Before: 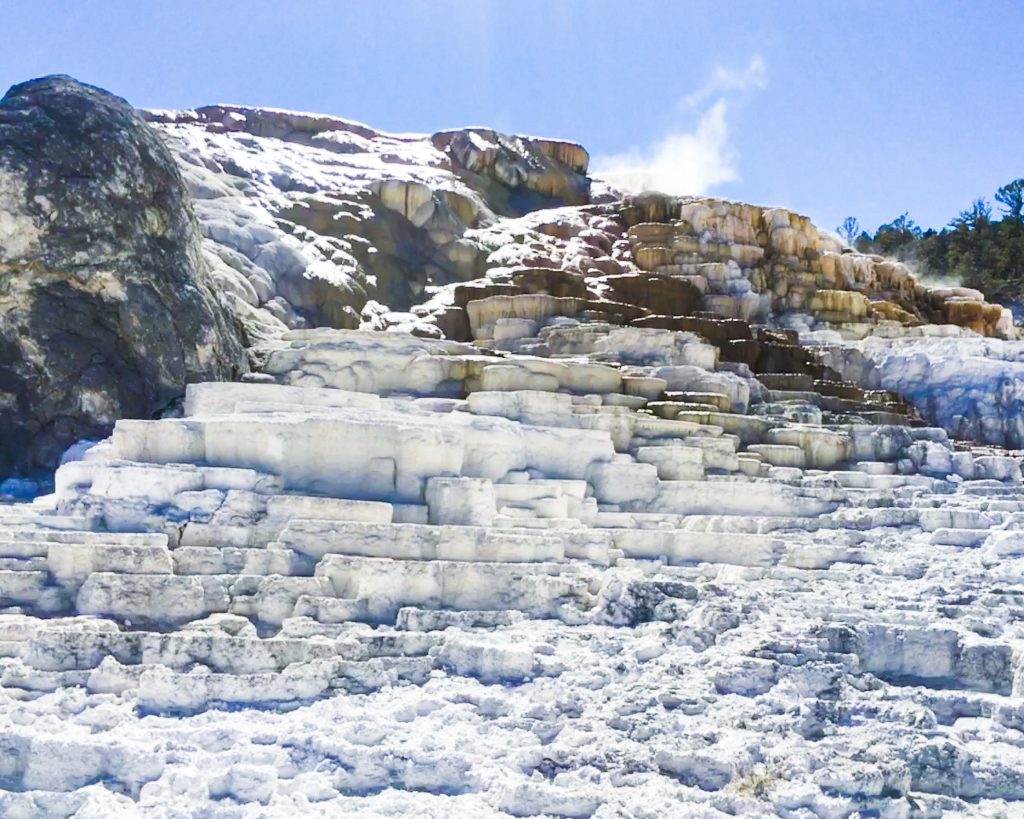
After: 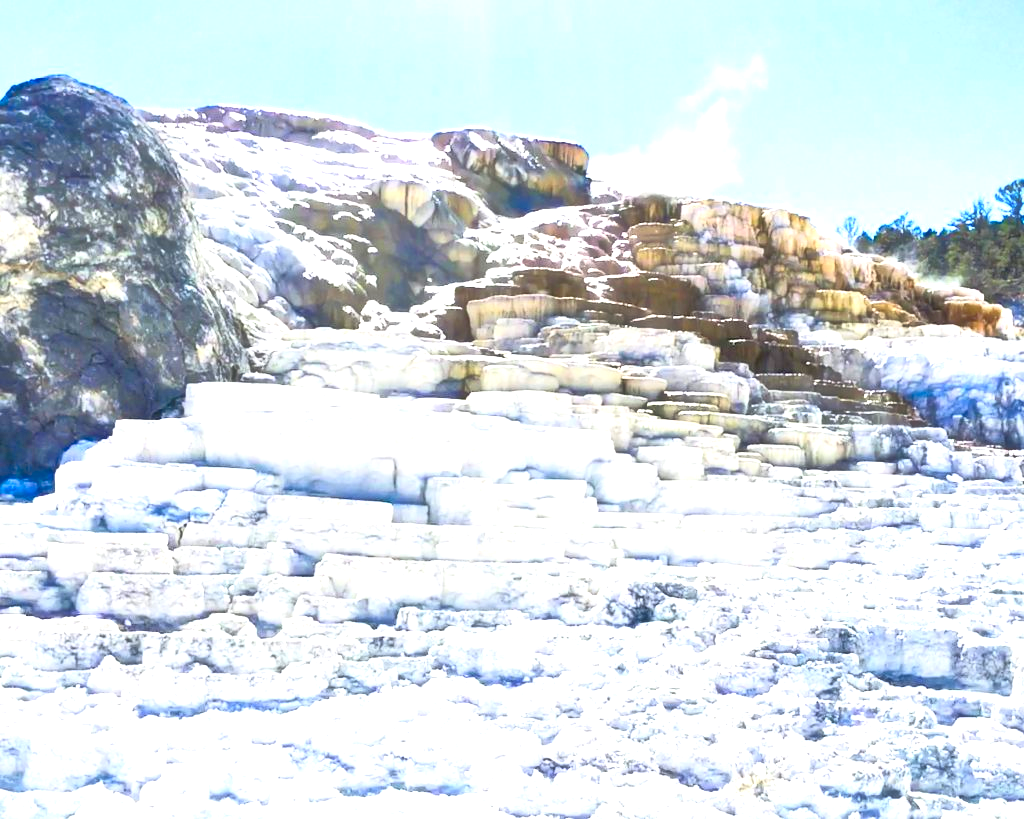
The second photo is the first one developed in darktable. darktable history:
exposure: black level correction 0.001, exposure 0.955 EV, compensate exposure bias true, compensate highlight preservation false
contrast brightness saturation: contrast 0.21, brightness -0.11, saturation 0.21
haze removal: strength -0.1, adaptive false
tone equalizer: -7 EV 0.15 EV, -6 EV 0.6 EV, -5 EV 1.15 EV, -4 EV 1.33 EV, -3 EV 1.15 EV, -2 EV 0.6 EV, -1 EV 0.15 EV, mask exposure compensation -0.5 EV
